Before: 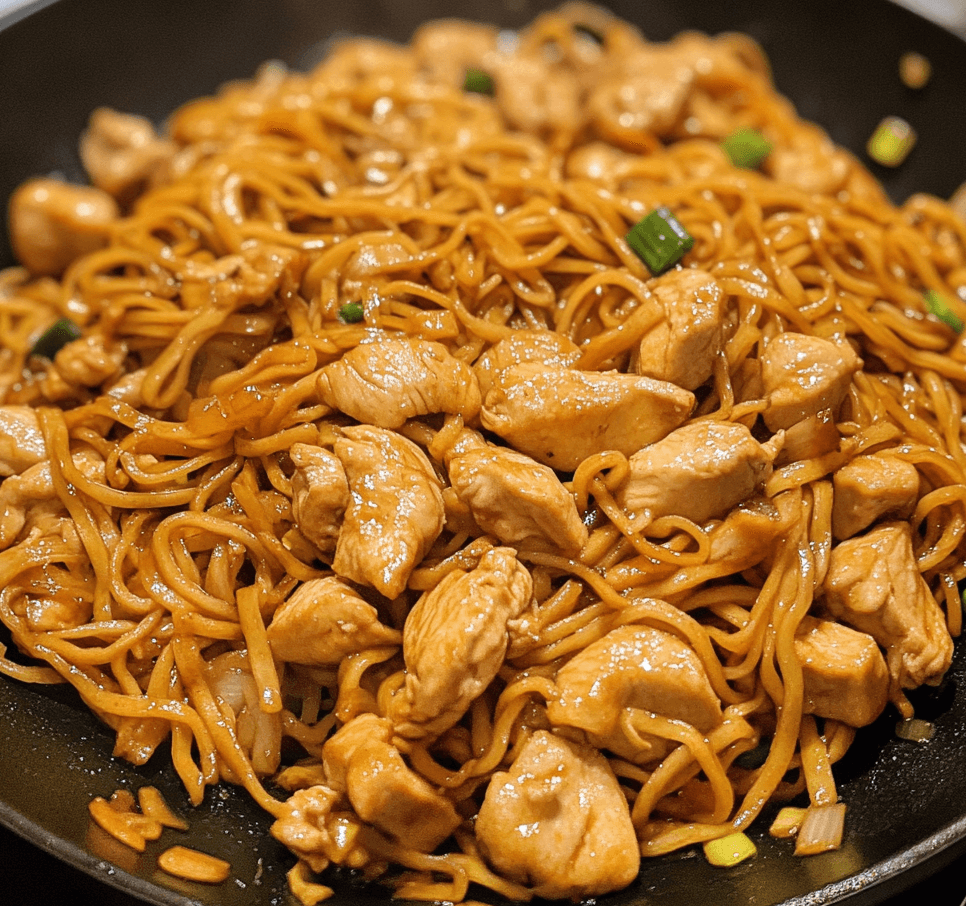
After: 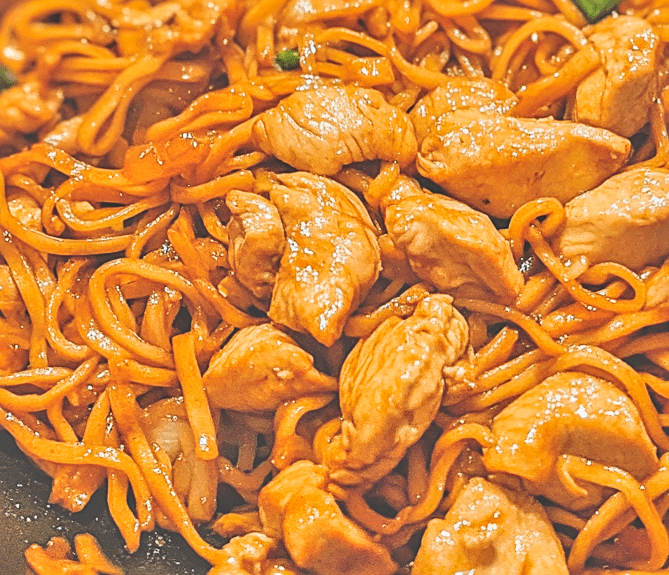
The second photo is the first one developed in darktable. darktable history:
exposure: black level correction -0.042, exposure 0.062 EV, compensate exposure bias true, compensate highlight preservation false
sharpen: on, module defaults
crop: left 6.629%, top 27.929%, right 24.101%, bottom 8.583%
contrast brightness saturation: brightness -0.027, saturation 0.348
local contrast: on, module defaults
tone equalizer: -7 EV 0.149 EV, -6 EV 0.594 EV, -5 EV 1.14 EV, -4 EV 1.3 EV, -3 EV 1.14 EV, -2 EV 0.6 EV, -1 EV 0.153 EV, mask exposure compensation -0.514 EV
filmic rgb: black relative exposure -4.99 EV, white relative exposure 3.98 EV, hardness 2.89, contrast 1.387, iterations of high-quality reconstruction 0
